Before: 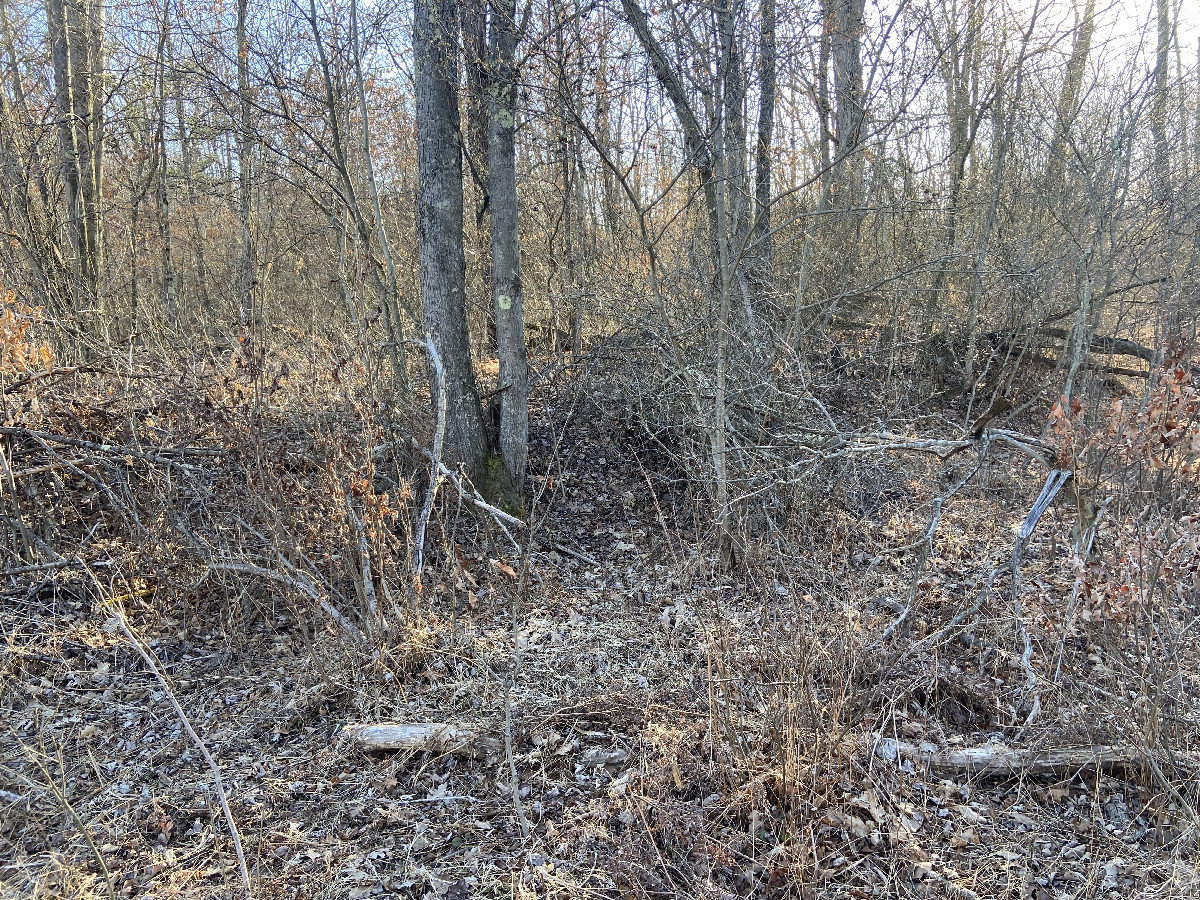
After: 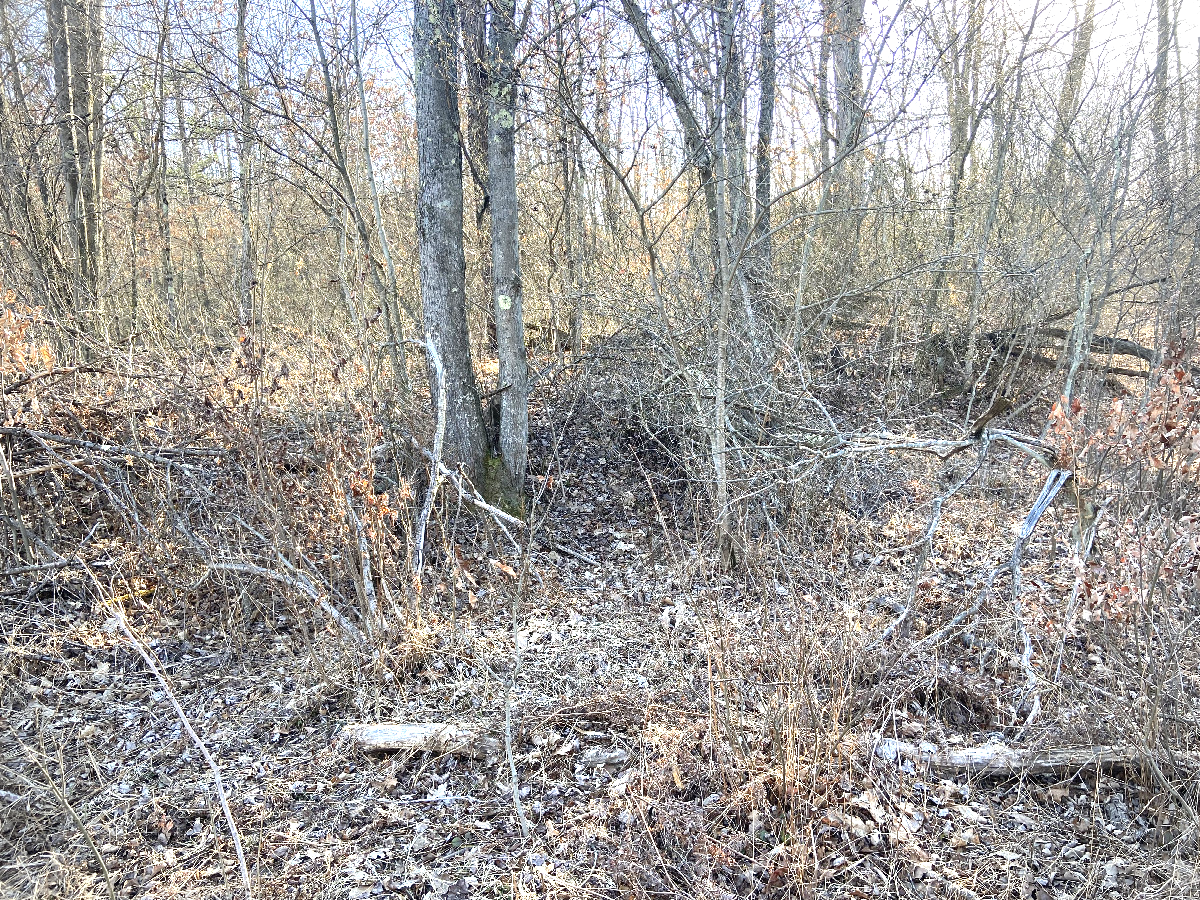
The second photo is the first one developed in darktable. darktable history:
exposure: black level correction 0, exposure 1 EV, compensate exposure bias true, compensate highlight preservation false
vignetting: on, module defaults
